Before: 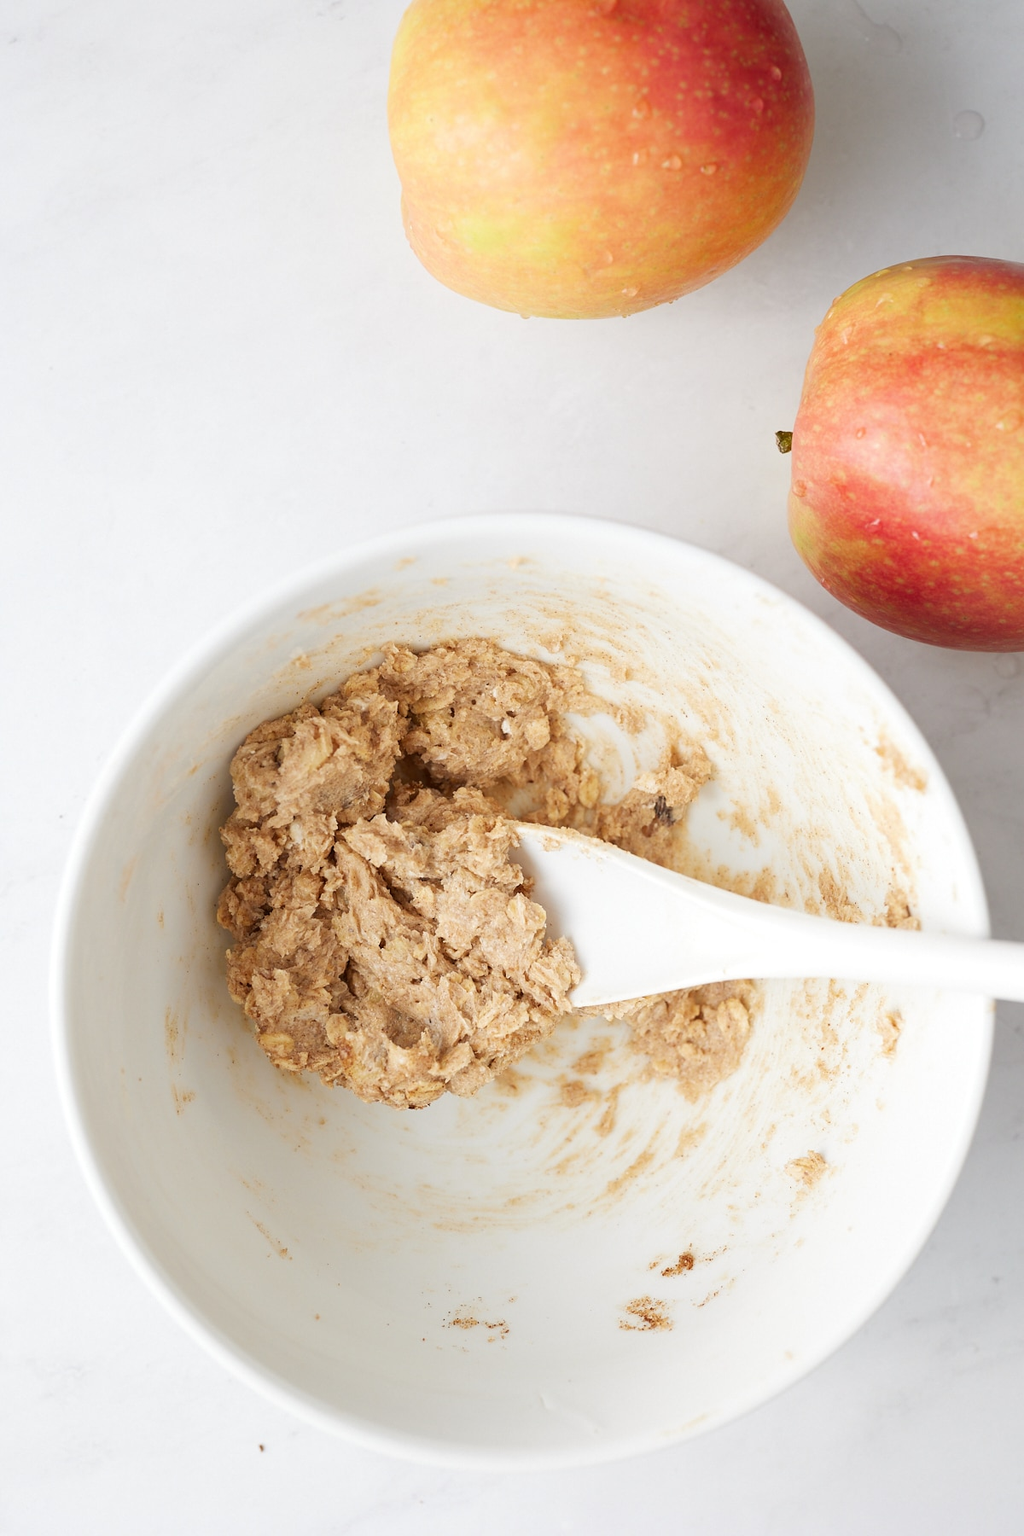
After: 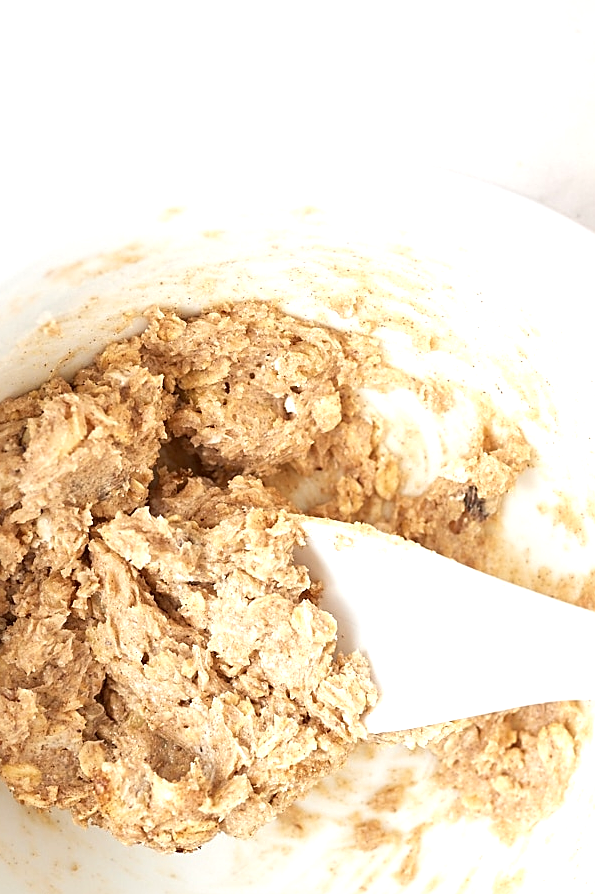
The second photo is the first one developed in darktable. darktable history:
sharpen: on, module defaults
crop: left 25.316%, top 24.888%, right 25.028%, bottom 25.398%
local contrast: mode bilateral grid, contrast 20, coarseness 50, detail 121%, midtone range 0.2
exposure: black level correction 0, exposure 0.597 EV, compensate exposure bias true, compensate highlight preservation false
